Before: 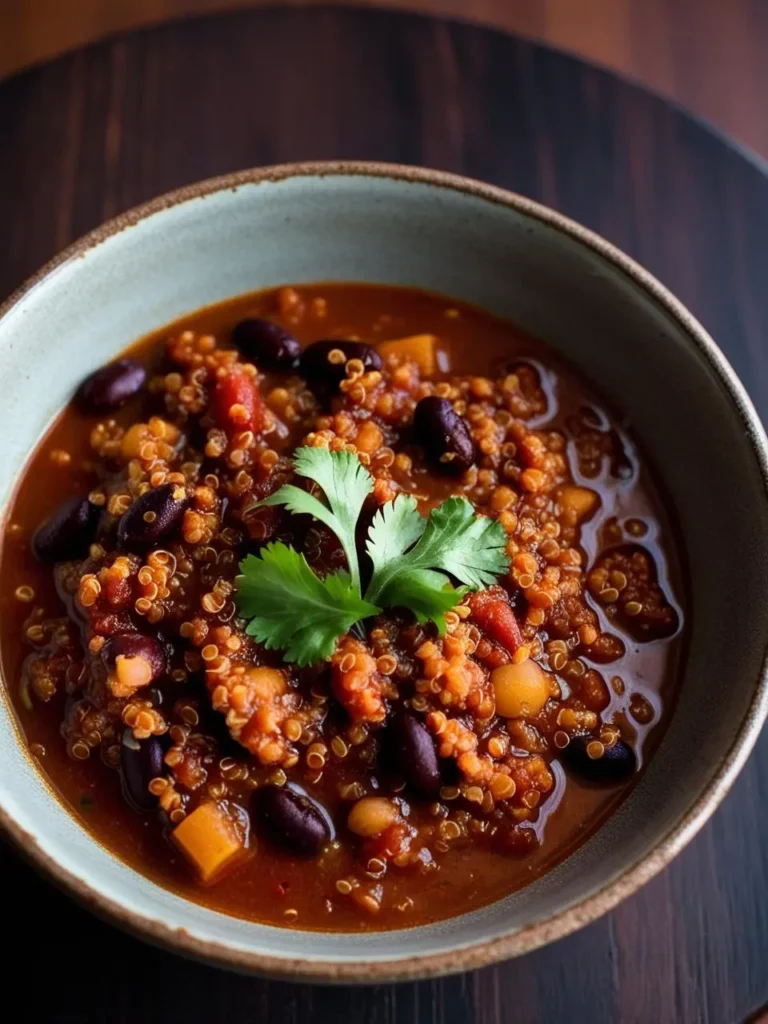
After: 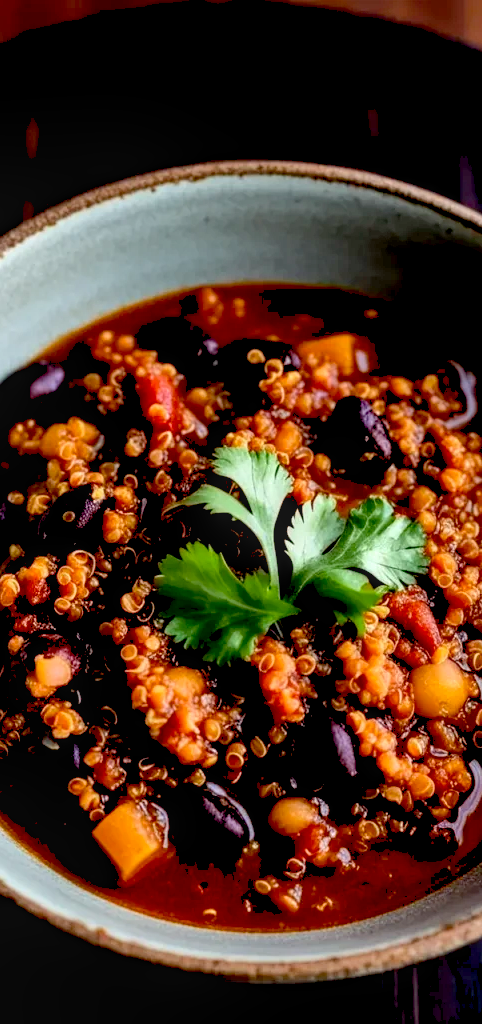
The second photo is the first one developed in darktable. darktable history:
shadows and highlights: shadows 32.03, highlights -32.1, soften with gaussian
levels: mode automatic, levels [0.129, 0.519, 0.867]
exposure: black level correction 0.026, exposure 0.186 EV, compensate highlight preservation false
crop: left 10.663%, right 26.508%
local contrast: on, module defaults
